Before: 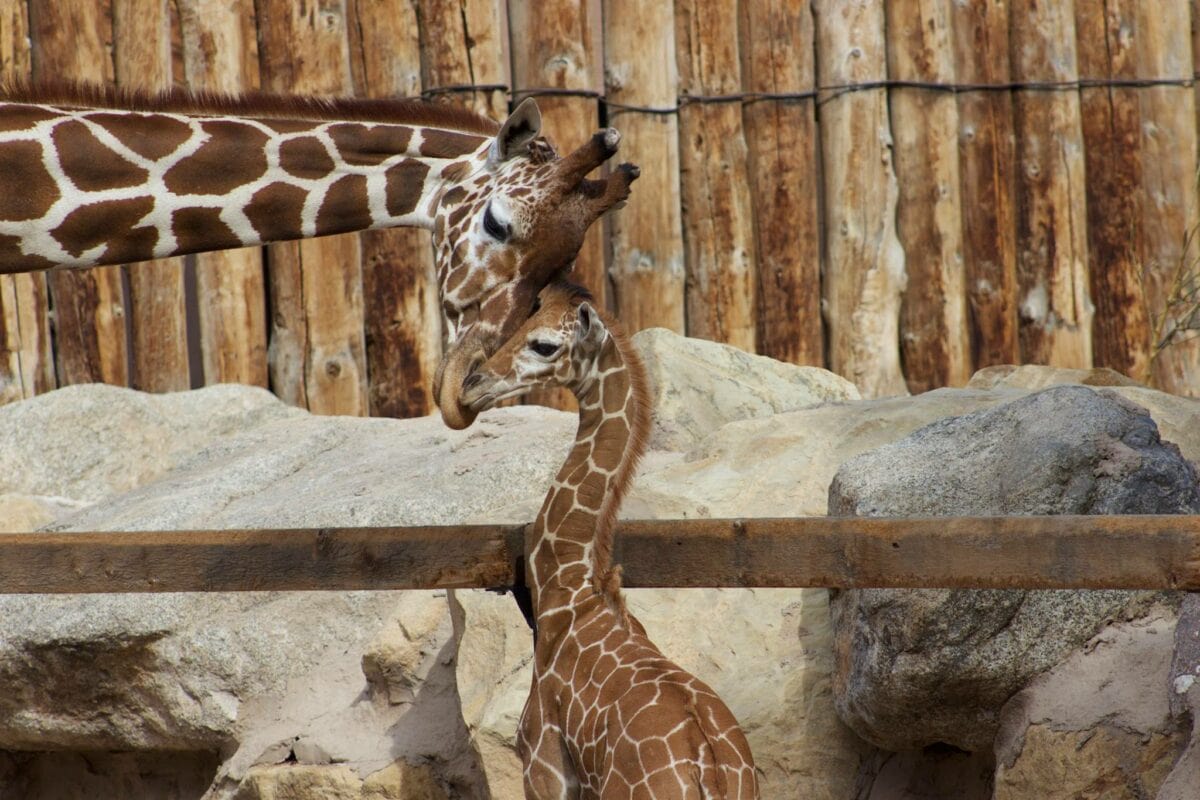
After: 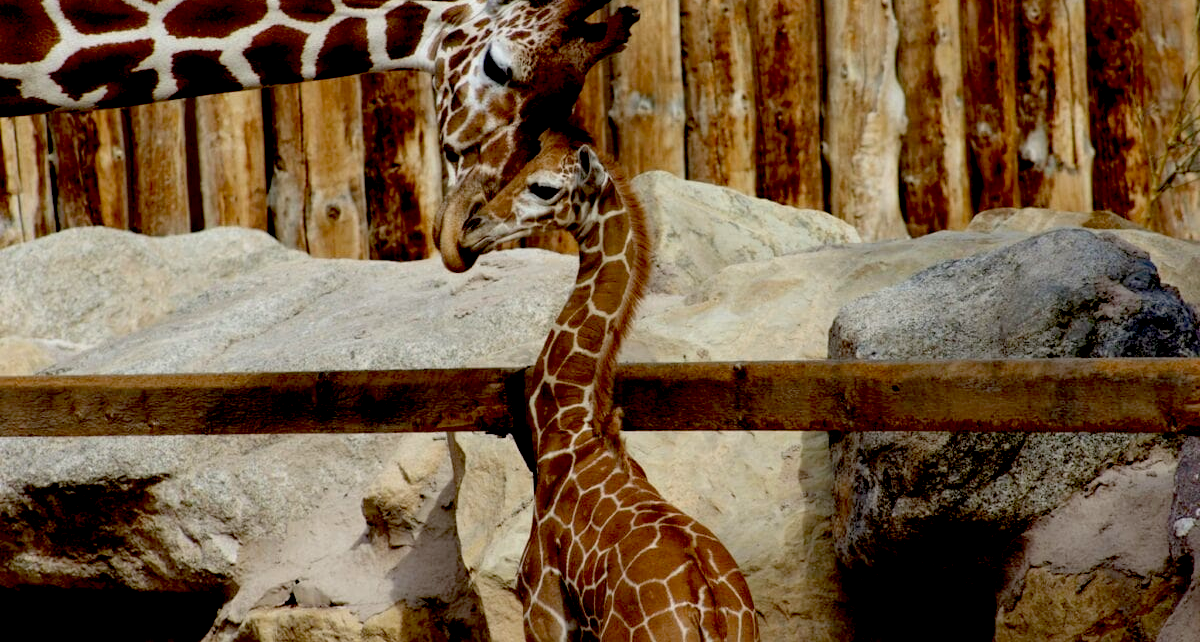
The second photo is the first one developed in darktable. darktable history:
exposure: black level correction 0.055, exposure -0.038 EV, compensate exposure bias true, compensate highlight preservation false
crop and rotate: top 19.649%
